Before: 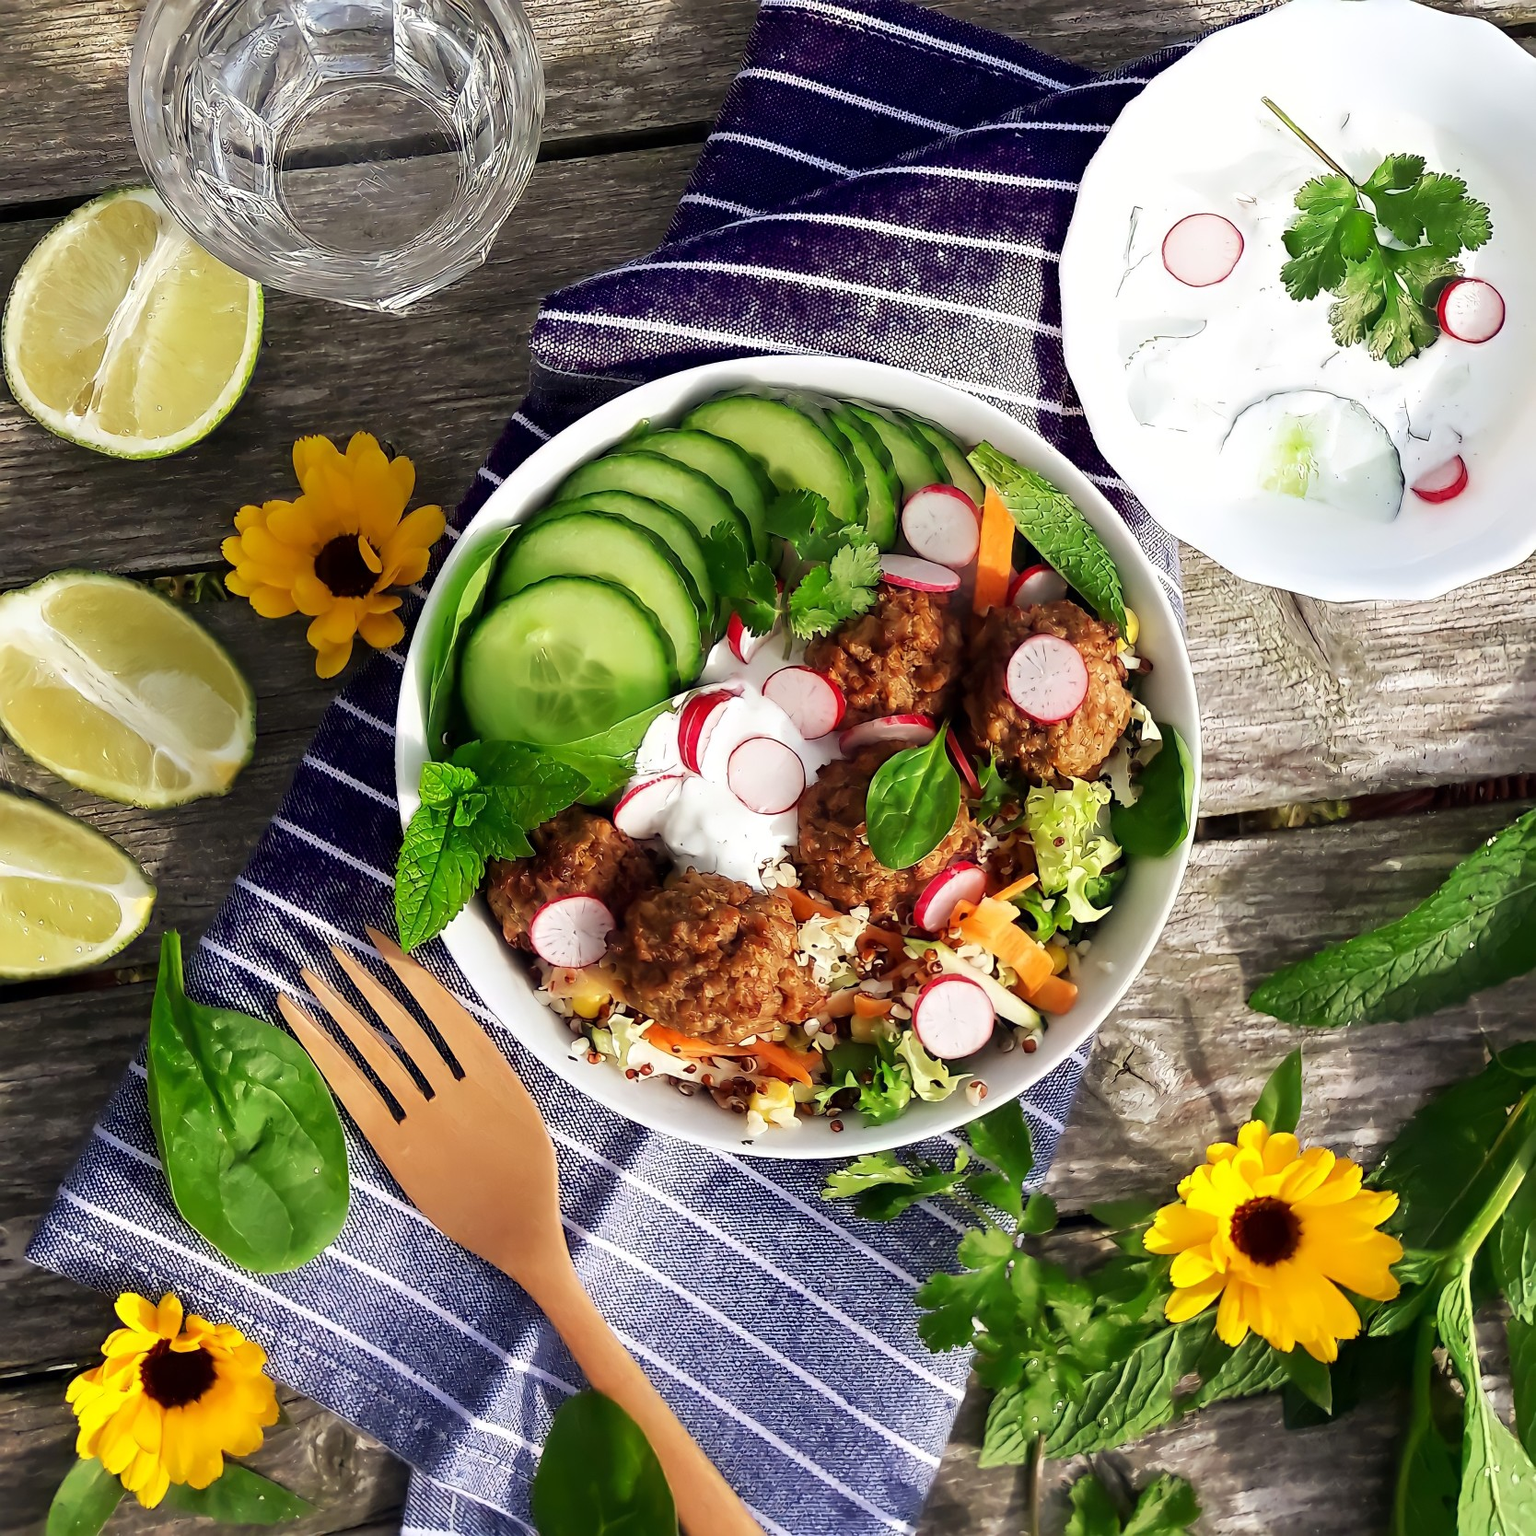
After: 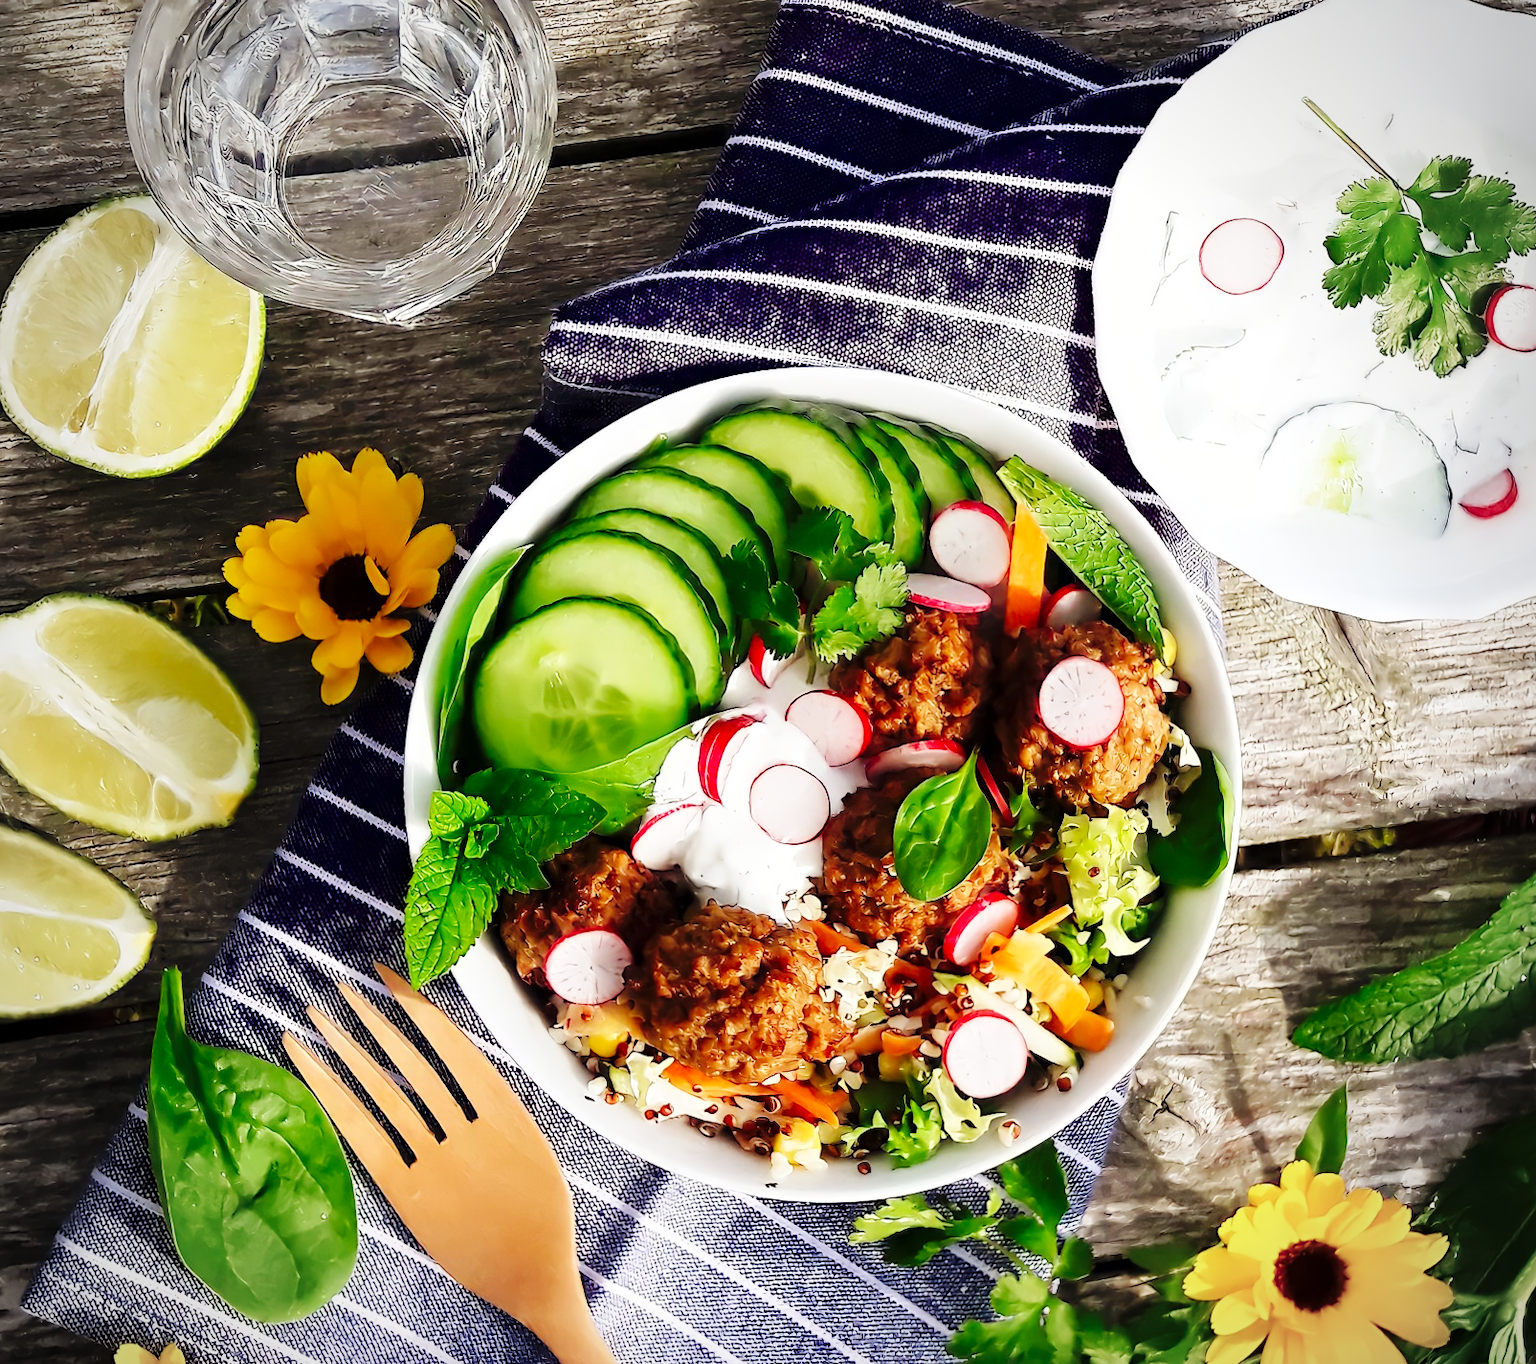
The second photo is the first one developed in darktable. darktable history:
tone equalizer: on, module defaults
crop and rotate: angle 0.2°, left 0.275%, right 3.127%, bottom 14.18%
base curve: curves: ch0 [(0, 0) (0.036, 0.025) (0.121, 0.166) (0.206, 0.329) (0.605, 0.79) (1, 1)], preserve colors none
vignetting: fall-off radius 60.92%
